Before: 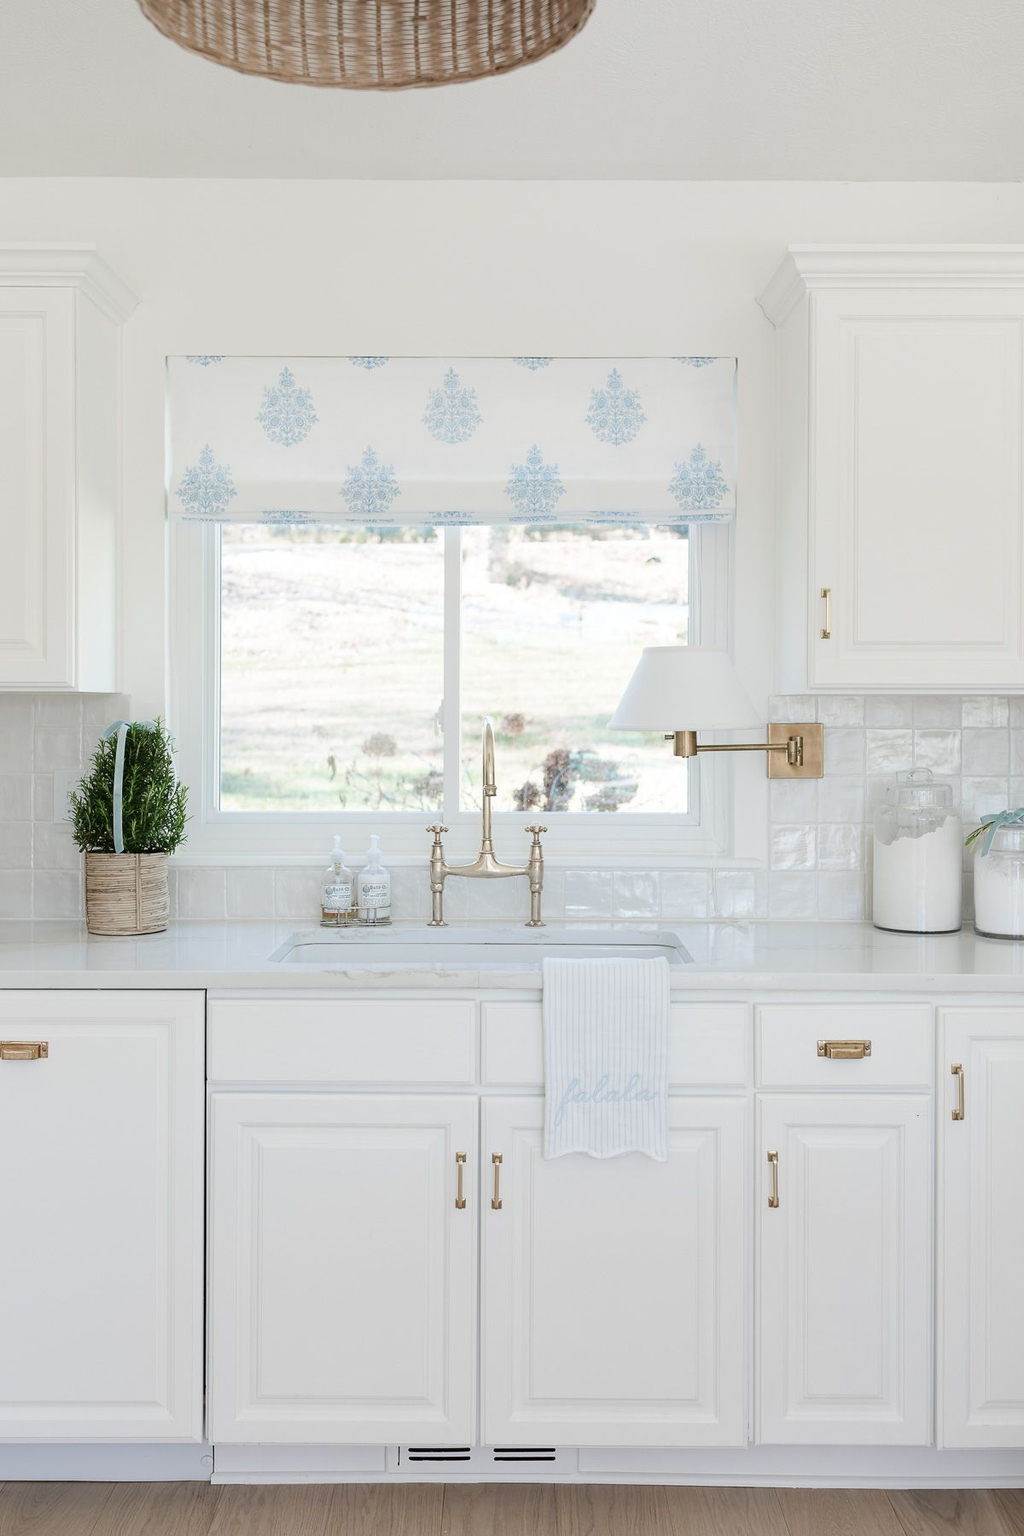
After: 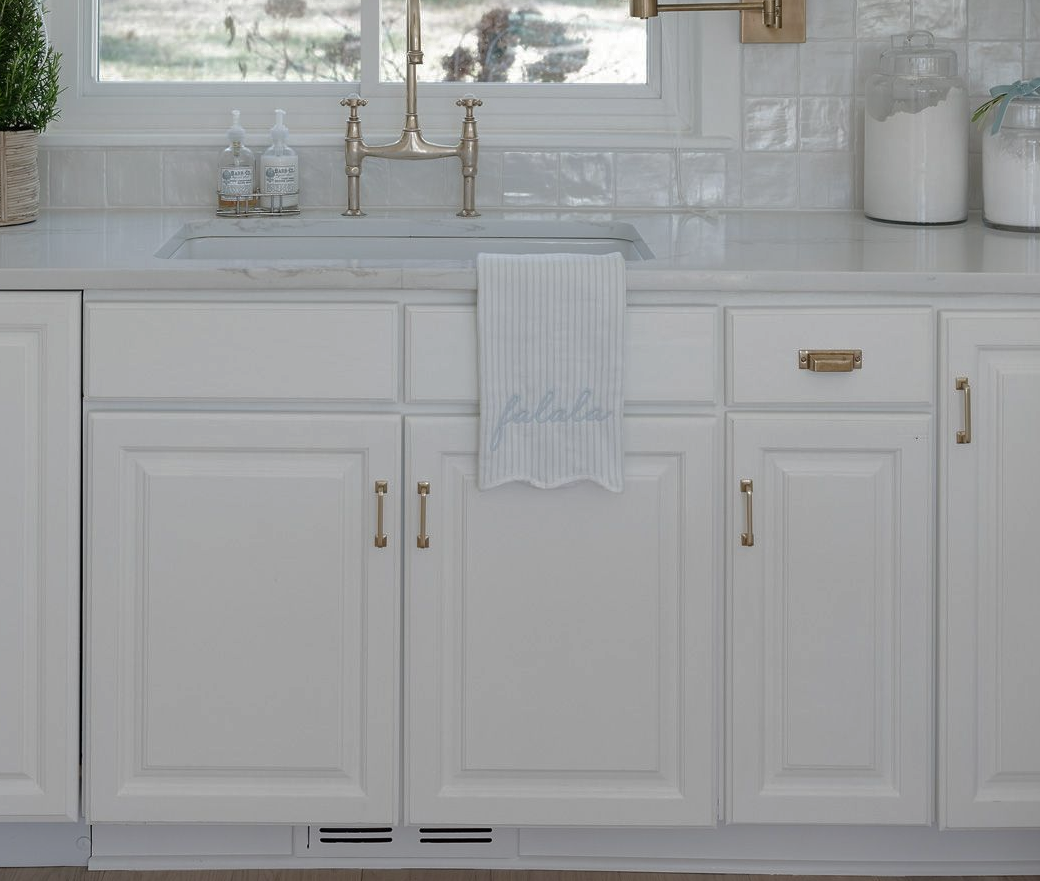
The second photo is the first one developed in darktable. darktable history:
base curve: curves: ch0 [(0, 0) (0.841, 0.609) (1, 1)]
crop and rotate: left 13.285%, top 48.311%, bottom 2.744%
